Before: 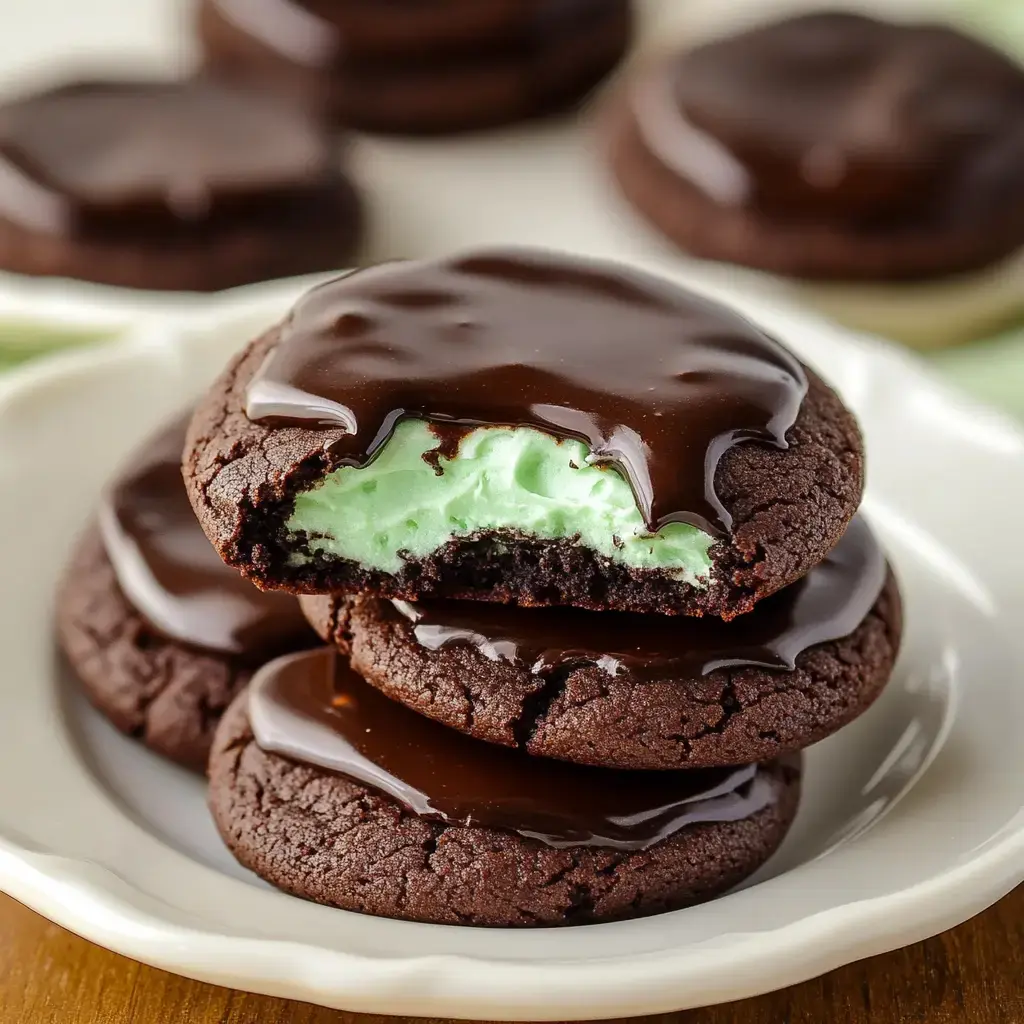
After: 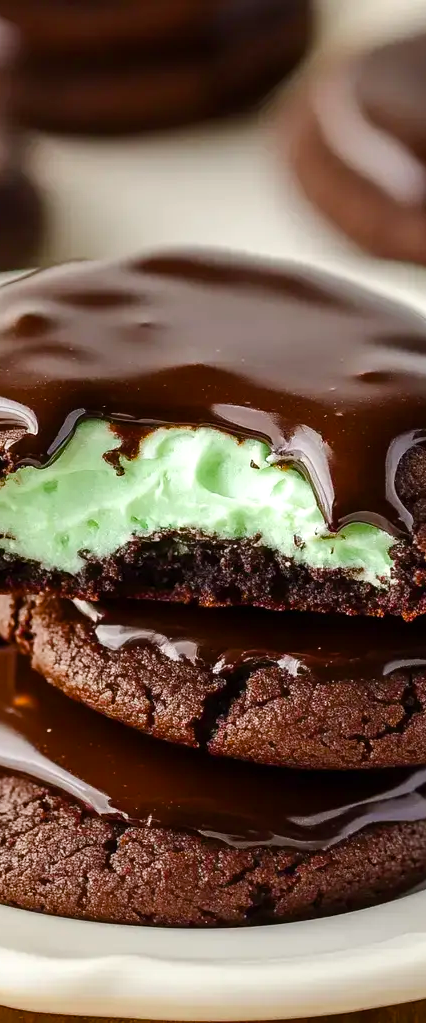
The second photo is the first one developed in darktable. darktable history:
color balance rgb: linear chroma grading › shadows 32%, linear chroma grading › global chroma -2%, linear chroma grading › mid-tones 4%, perceptual saturation grading › global saturation -2%, perceptual saturation grading › highlights -8%, perceptual saturation grading › mid-tones 8%, perceptual saturation grading › shadows 4%, perceptual brilliance grading › highlights 8%, perceptual brilliance grading › mid-tones 4%, perceptual brilliance grading › shadows 2%, global vibrance 16%, saturation formula JzAzBz (2021)
crop: left 31.229%, right 27.105%
